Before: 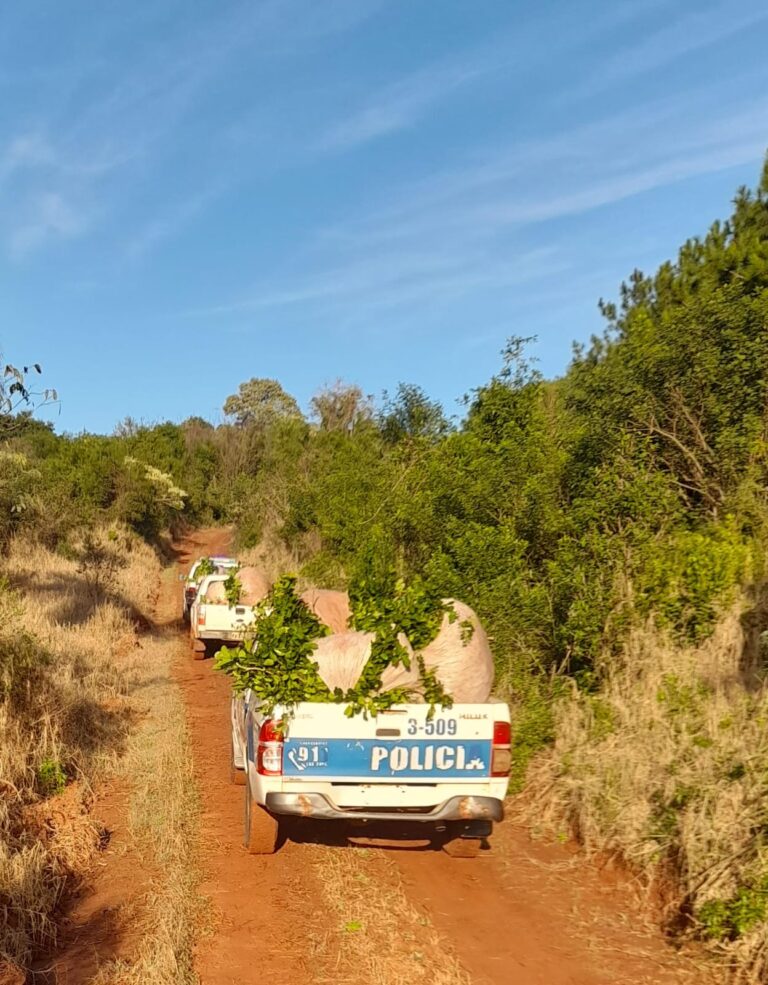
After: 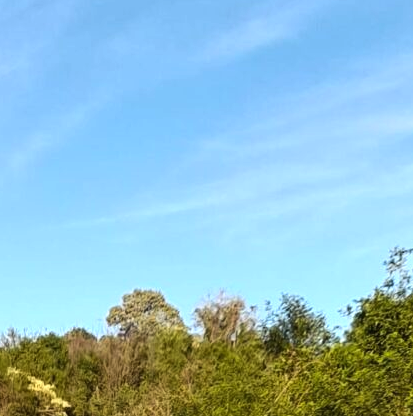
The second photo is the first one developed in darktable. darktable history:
tone equalizer: -8 EV -0.75 EV, -7 EV -0.7 EV, -6 EV -0.6 EV, -5 EV -0.4 EV, -3 EV 0.4 EV, -2 EV 0.6 EV, -1 EV 0.7 EV, +0 EV 0.75 EV, edges refinement/feathering 500, mask exposure compensation -1.57 EV, preserve details no
crop: left 15.306%, top 9.065%, right 30.789%, bottom 48.638%
